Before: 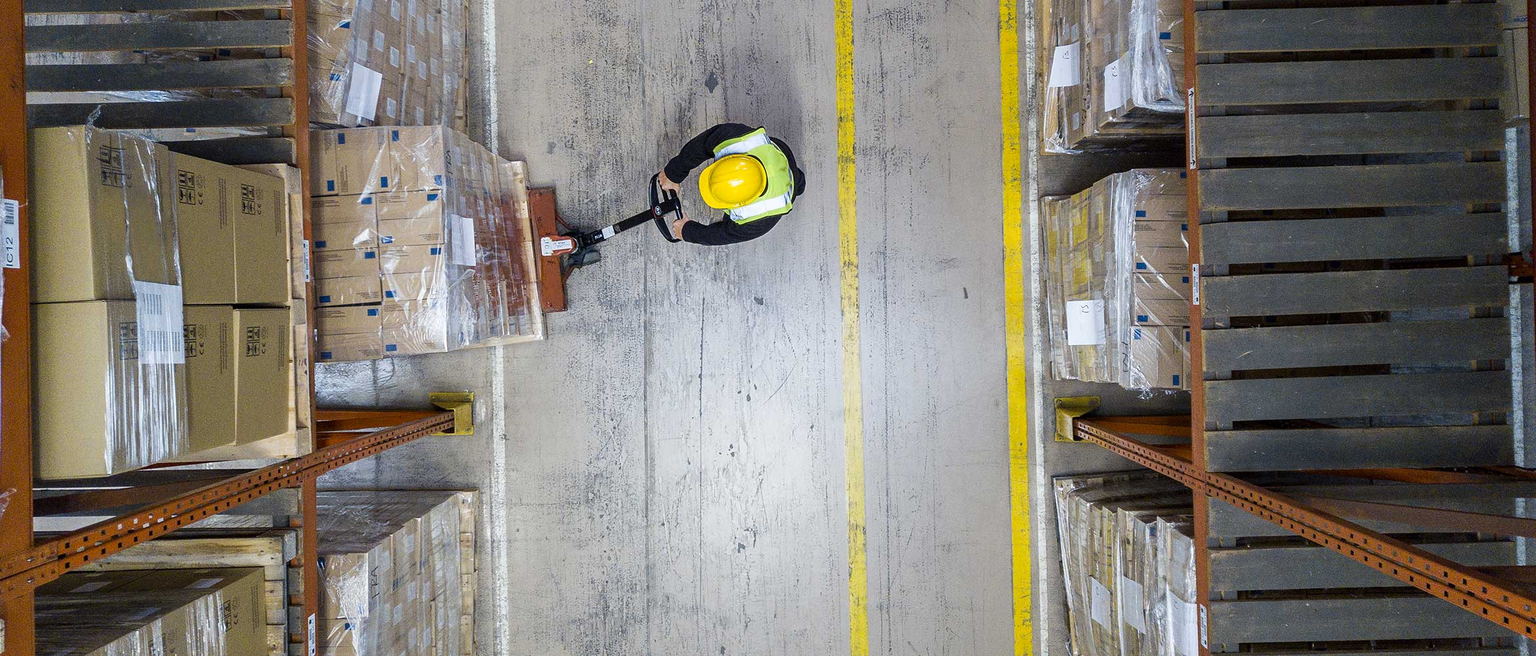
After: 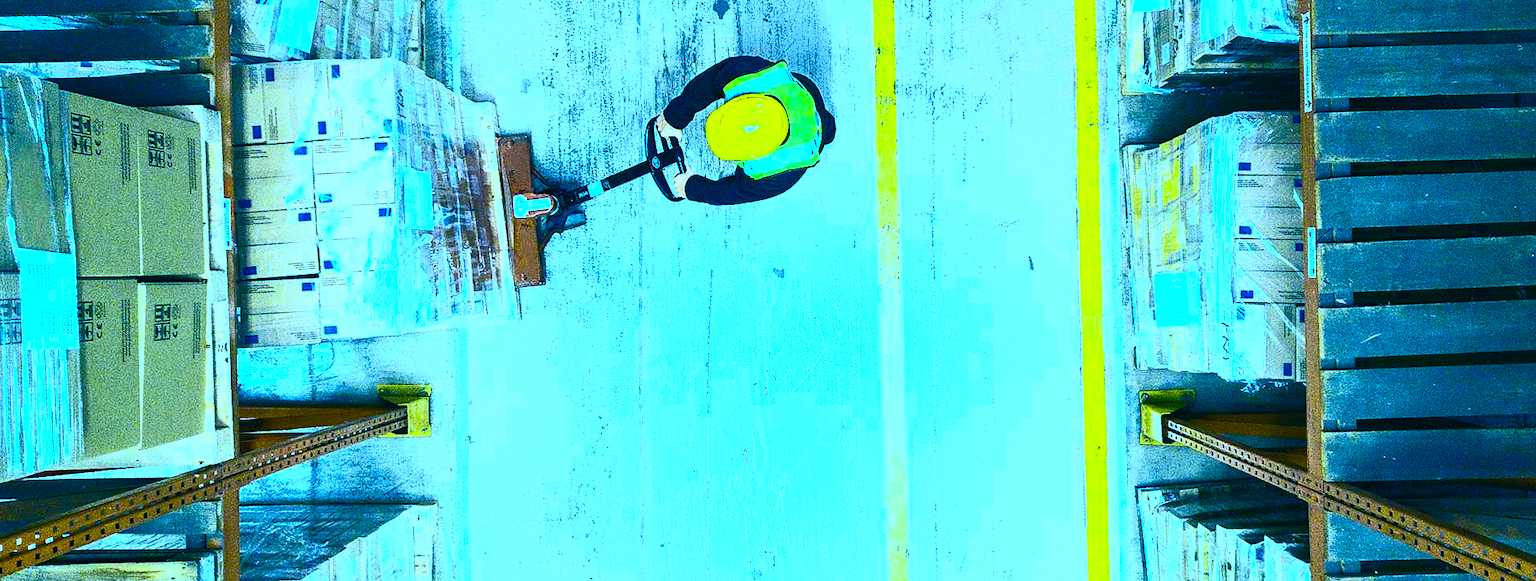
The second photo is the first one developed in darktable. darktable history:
base curve: curves: ch0 [(0, 0) (0.303, 0.277) (1, 1)]
crop: left 7.856%, top 11.836%, right 10.12%, bottom 15.387%
color correction: highlights a* -20.08, highlights b* 9.8, shadows a* -20.4, shadows b* -10.76
color balance rgb: linear chroma grading › global chroma 15%, perceptual saturation grading › global saturation 30%
white balance: red 0.871, blue 1.249
color calibration: illuminant Planckian (black body), adaptation linear Bradford (ICC v4), x 0.361, y 0.366, temperature 4511.61 K, saturation algorithm version 1 (2020)
contrast brightness saturation: contrast 0.62, brightness 0.34, saturation 0.14
exposure: black level correction 0.001, exposure 0.5 EV, compensate exposure bias true, compensate highlight preservation false
